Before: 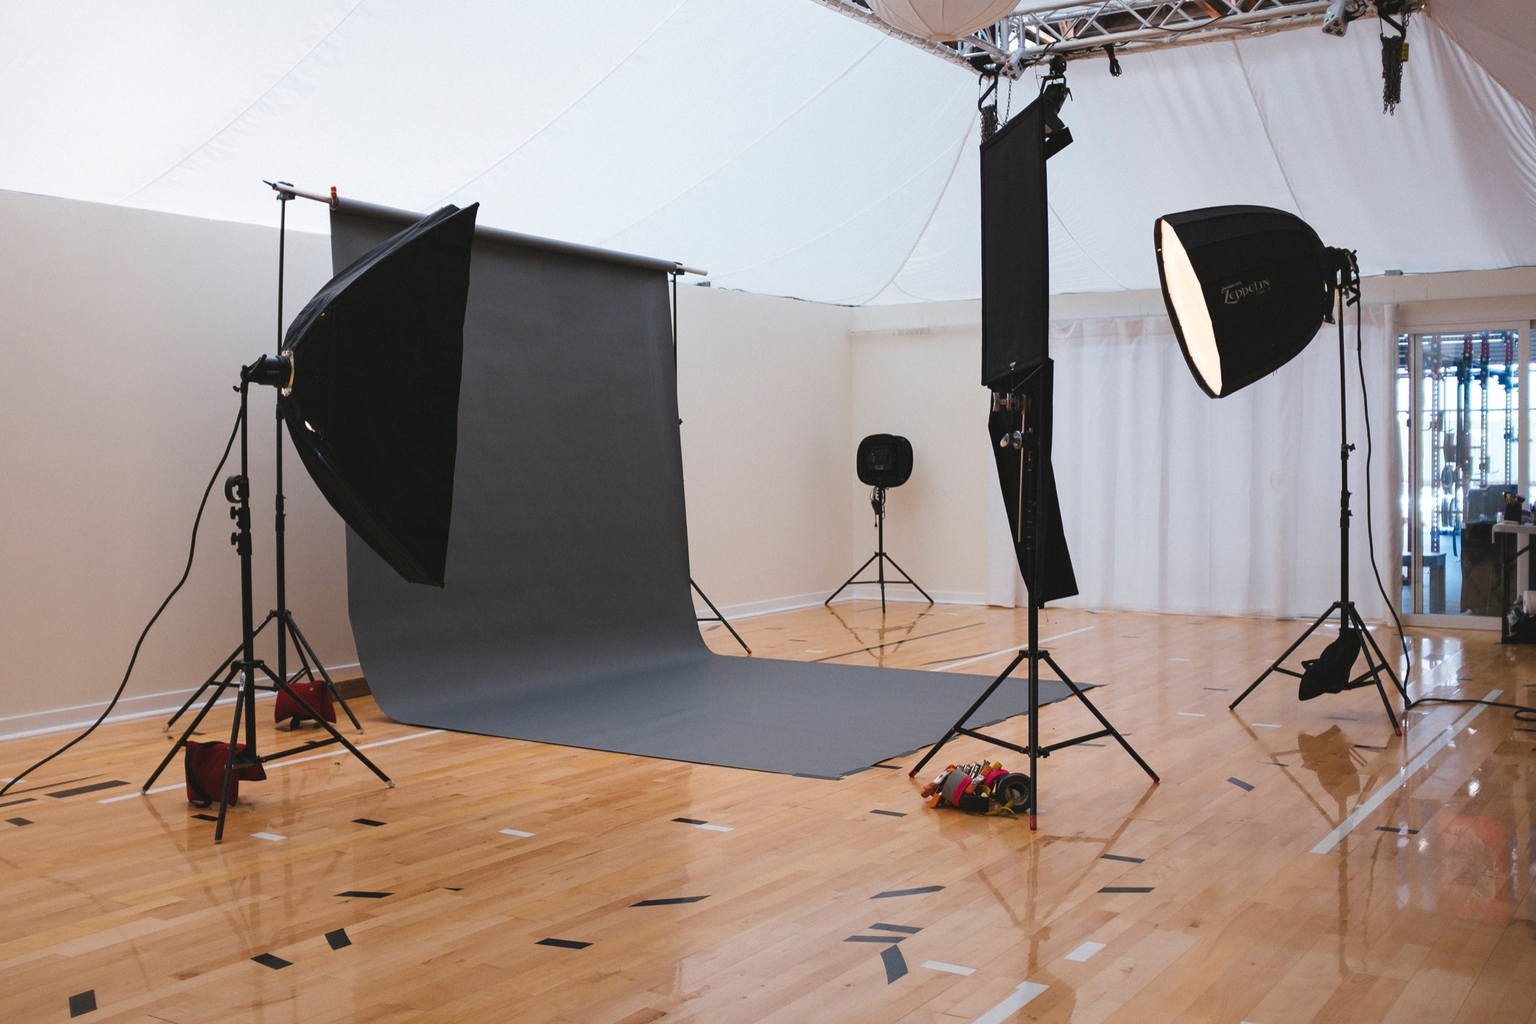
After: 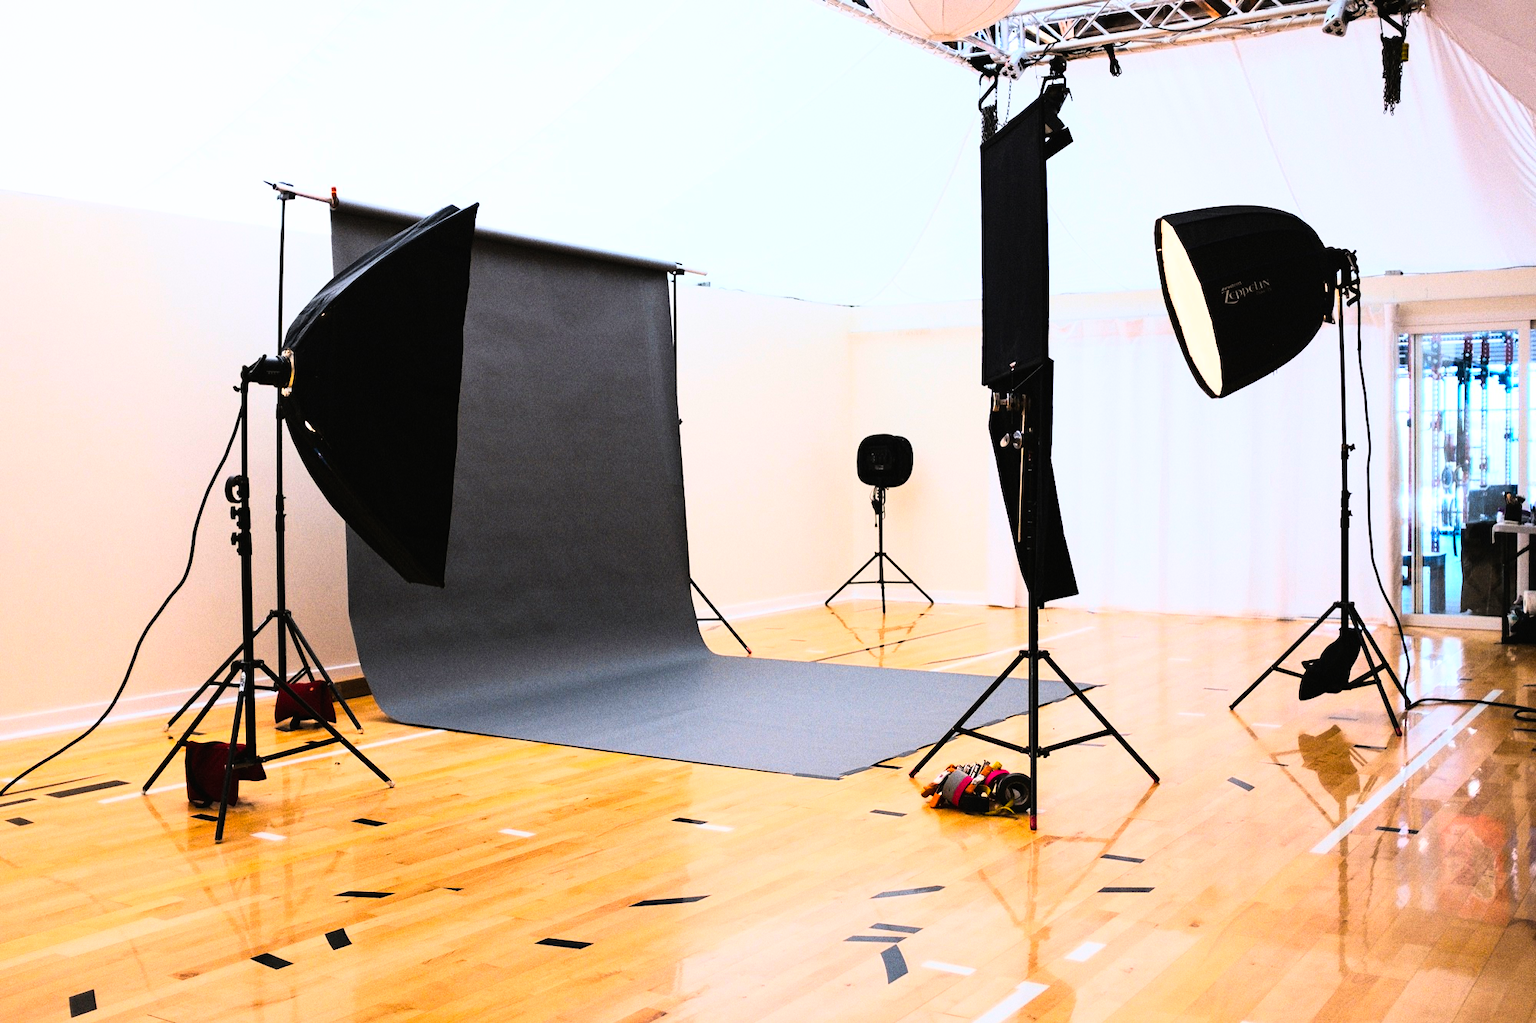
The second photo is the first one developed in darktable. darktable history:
color balance rgb: perceptual saturation grading › global saturation 30%, global vibrance 20%
rgb curve: curves: ch0 [(0, 0) (0.21, 0.15) (0.24, 0.21) (0.5, 0.75) (0.75, 0.96) (0.89, 0.99) (1, 1)]; ch1 [(0, 0.02) (0.21, 0.13) (0.25, 0.2) (0.5, 0.67) (0.75, 0.9) (0.89, 0.97) (1, 1)]; ch2 [(0, 0.02) (0.21, 0.13) (0.25, 0.2) (0.5, 0.67) (0.75, 0.9) (0.89, 0.97) (1, 1)], compensate middle gray true
grain: on, module defaults
